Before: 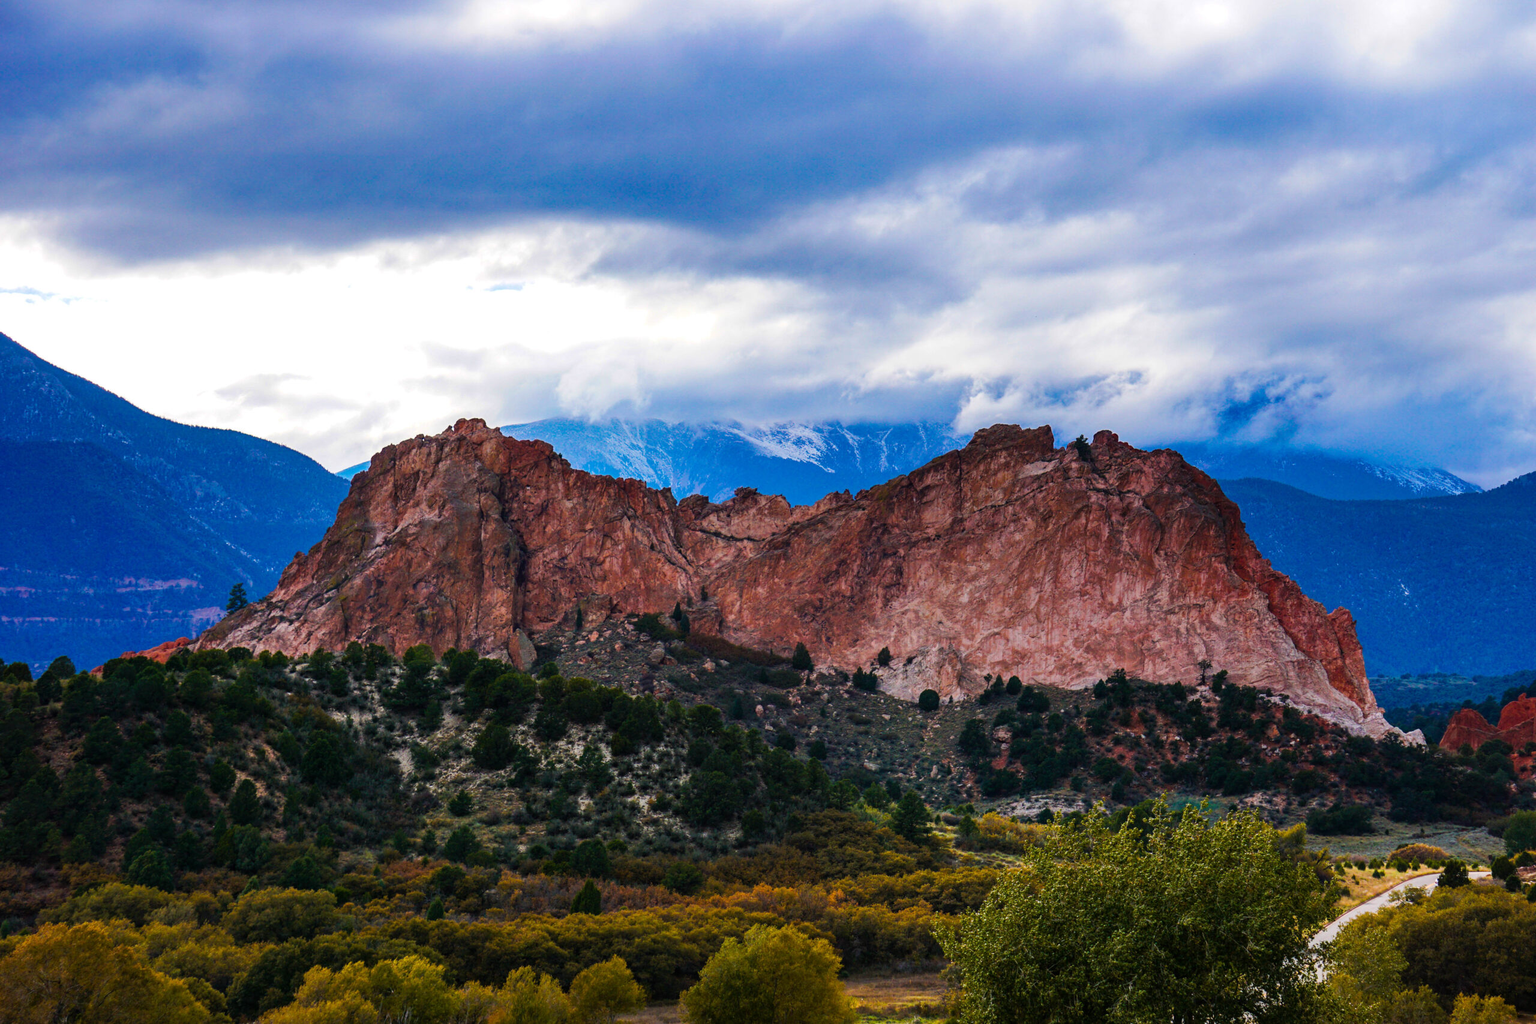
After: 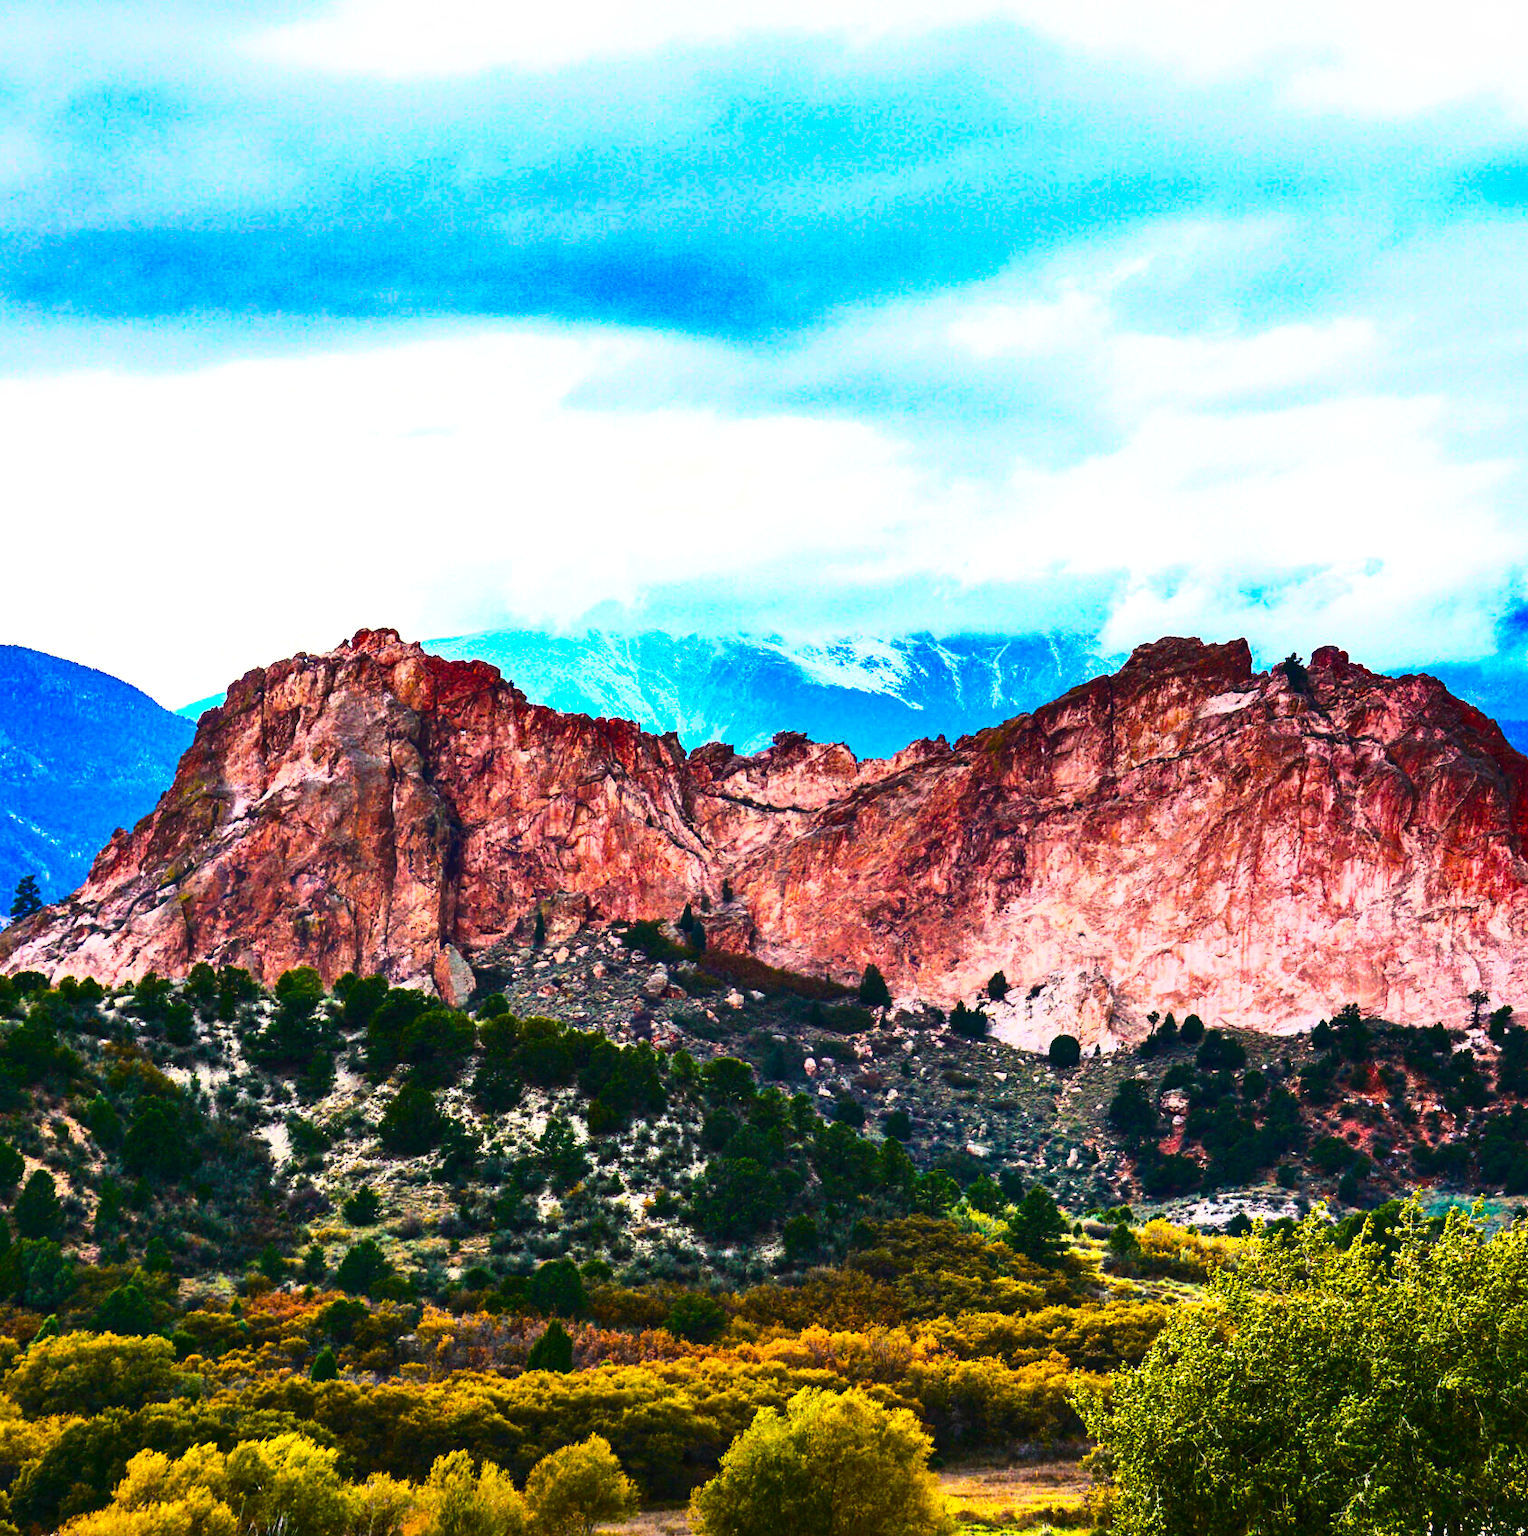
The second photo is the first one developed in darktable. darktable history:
color balance rgb: perceptual saturation grading › global saturation 25.285%, perceptual brilliance grading › global brilliance 17.481%
exposure: exposure 0.244 EV, compensate highlight preservation false
crop and rotate: left 14.32%, right 19.33%
contrast brightness saturation: contrast 0.385, brightness 0.097
tone curve: curves: ch0 [(0, 0) (0.105, 0.068) (0.195, 0.162) (0.283, 0.283) (0.384, 0.404) (0.485, 0.531) (0.638, 0.681) (0.795, 0.879) (1, 0.977)]; ch1 [(0, 0) (0.161, 0.092) (0.35, 0.33) (0.379, 0.401) (0.456, 0.469) (0.504, 0.501) (0.512, 0.523) (0.58, 0.597) (0.635, 0.646) (1, 1)]; ch2 [(0, 0) (0.371, 0.362) (0.437, 0.437) (0.5, 0.5) (0.53, 0.523) (0.56, 0.58) (0.622, 0.606) (1, 1)], color space Lab, linked channels, preserve colors none
shadows and highlights: low approximation 0.01, soften with gaussian
levels: levels [0, 0.43, 0.984]
